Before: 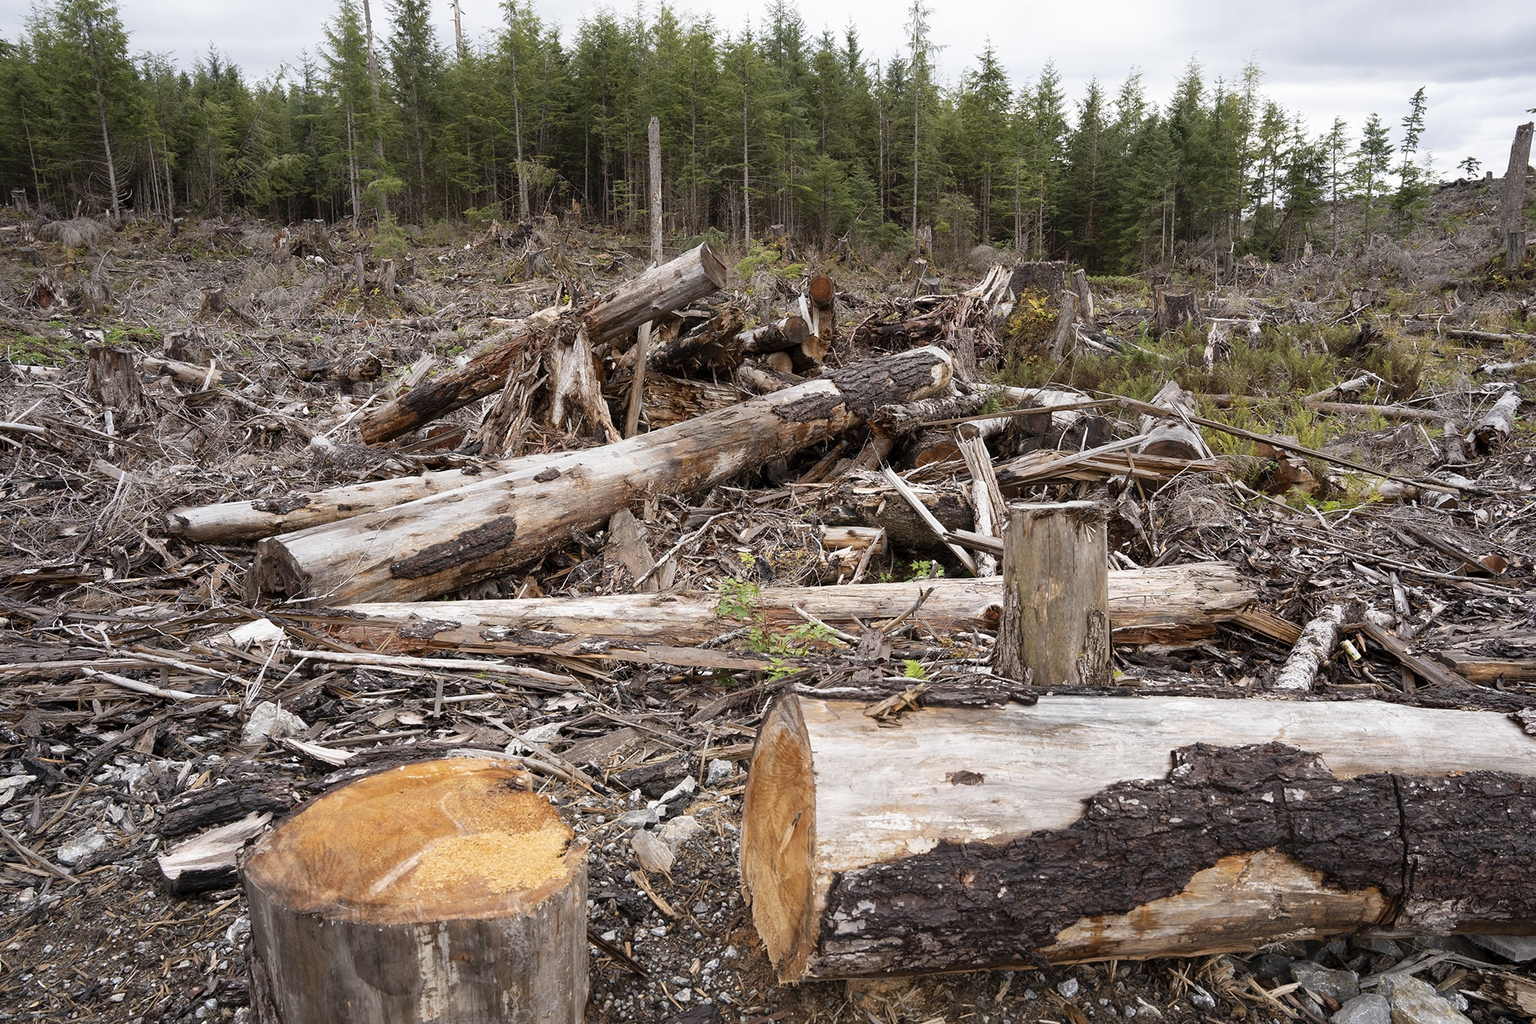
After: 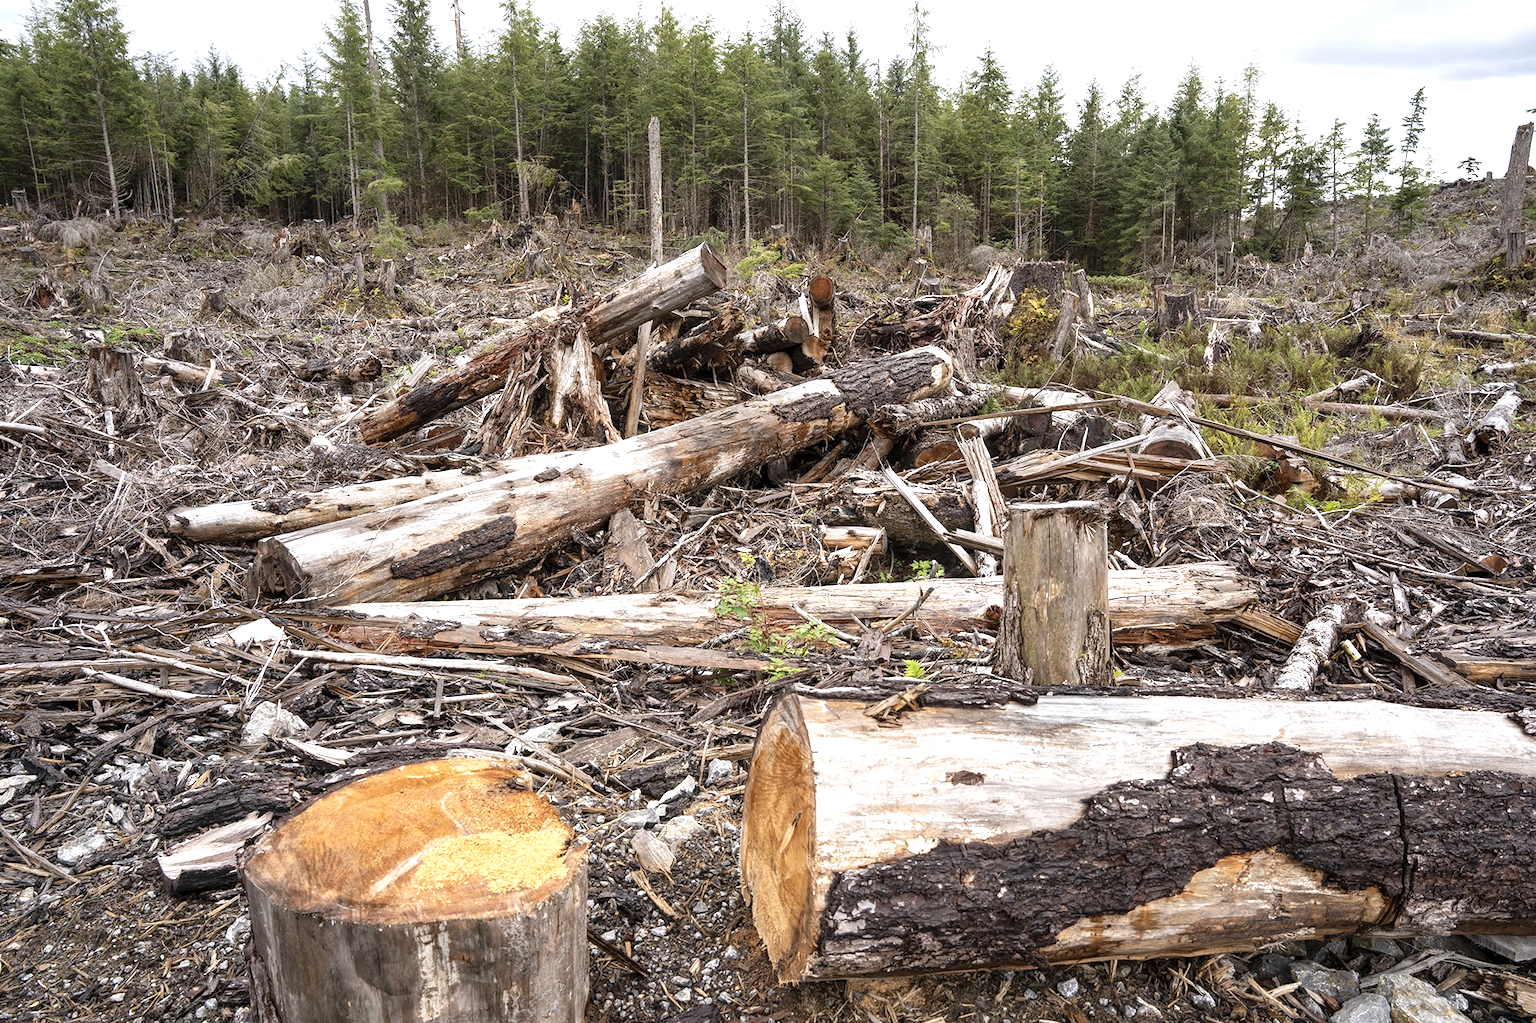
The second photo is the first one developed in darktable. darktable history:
local contrast: on, module defaults
levels: levels [0, 0.43, 0.859]
